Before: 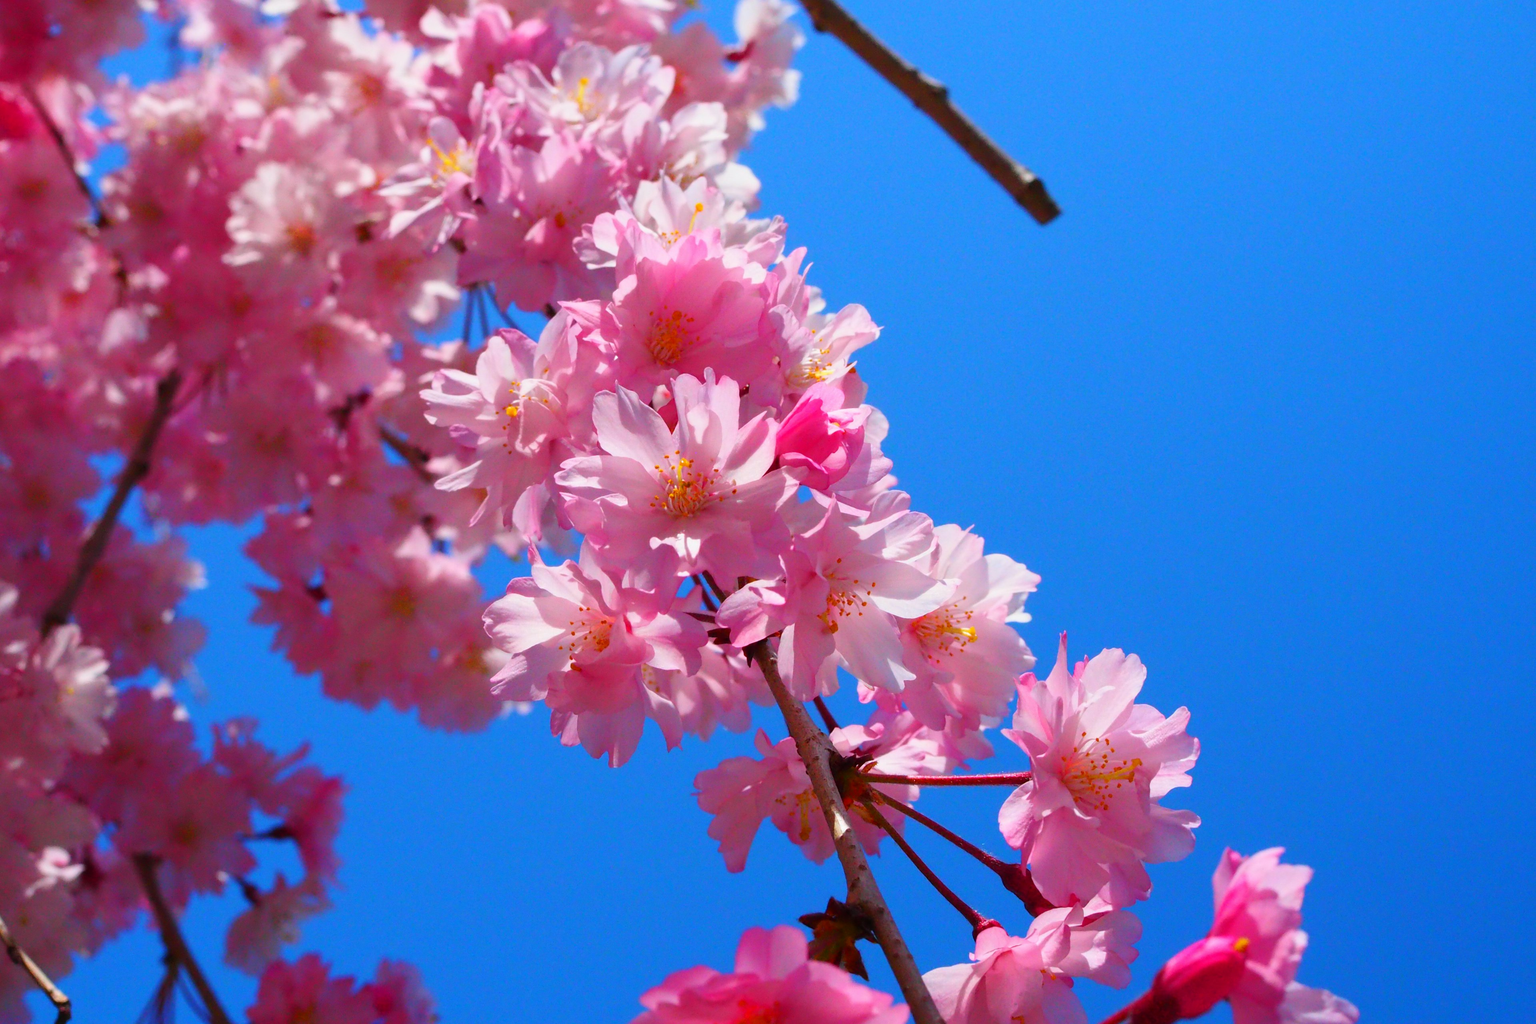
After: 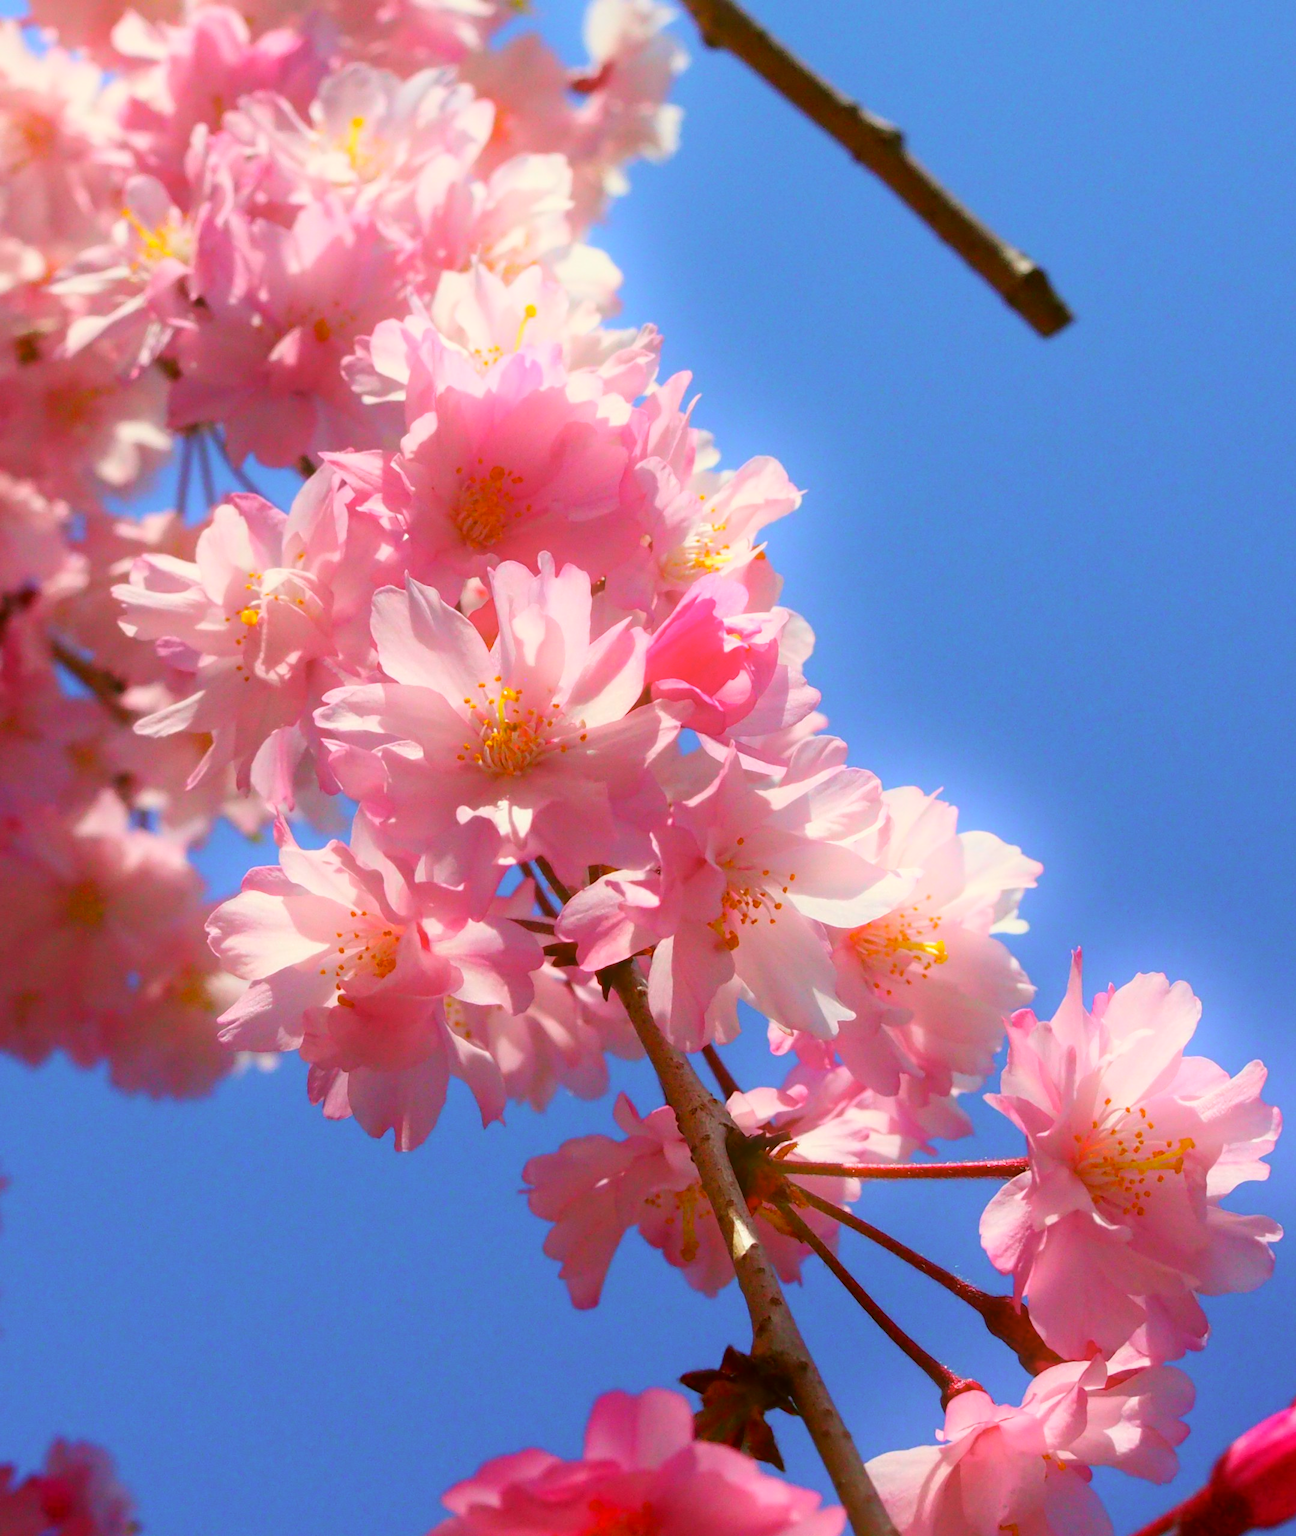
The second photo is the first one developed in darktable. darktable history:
color correction: highlights a* -1.43, highlights b* 10.12, shadows a* 0.395, shadows b* 19.35
crop and rotate: left 22.516%, right 21.234%
bloom: on, module defaults
